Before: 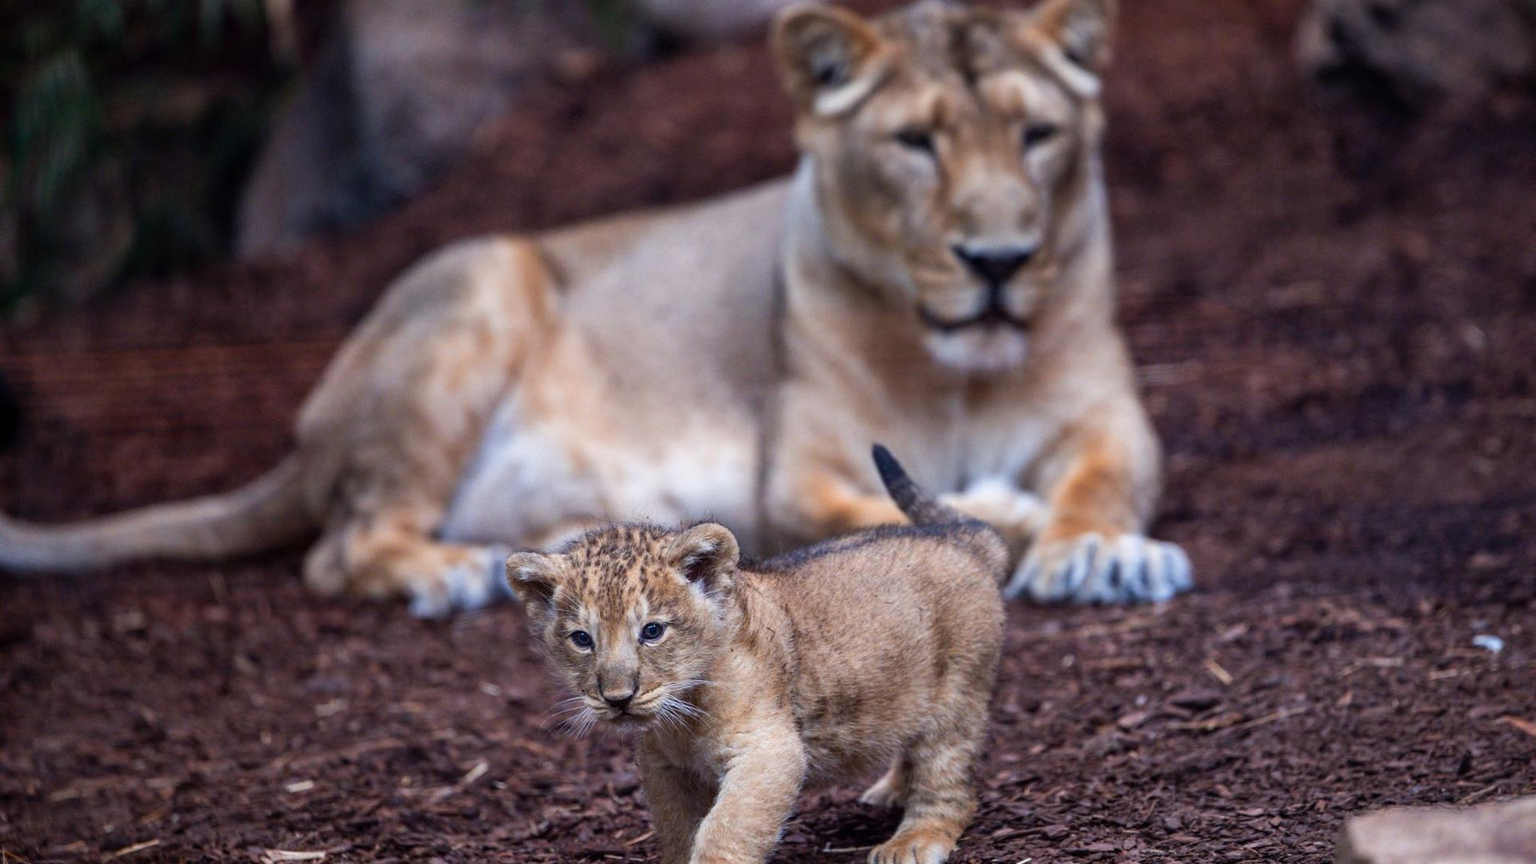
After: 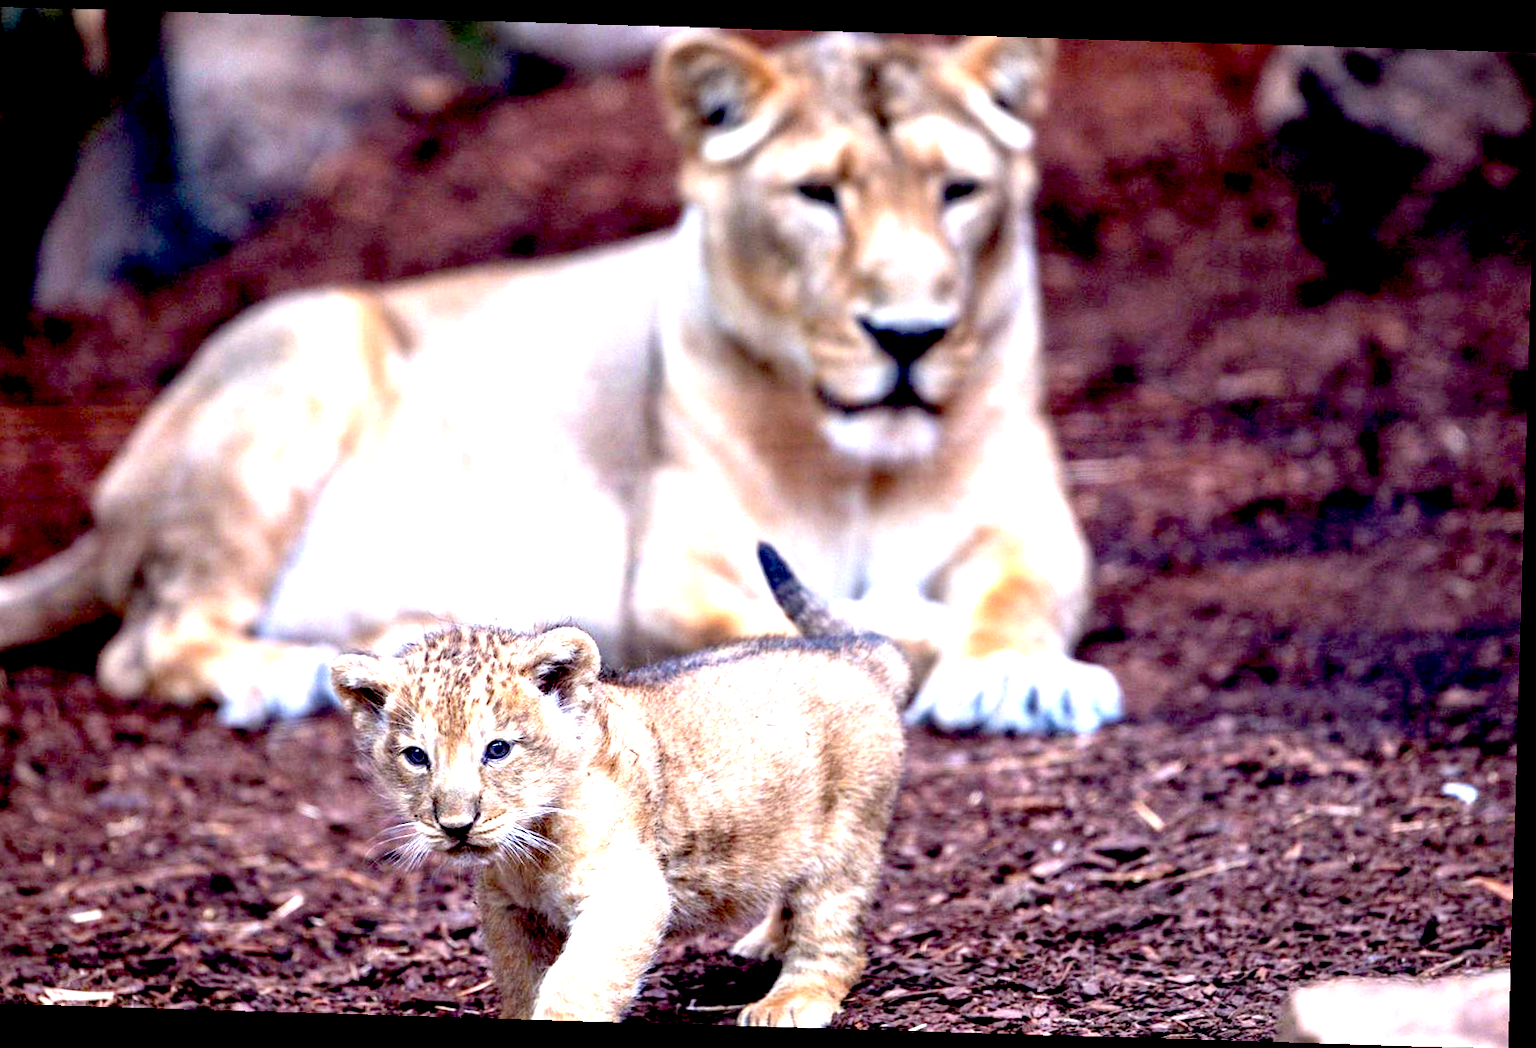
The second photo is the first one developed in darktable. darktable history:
crop and rotate: left 14.584%
rotate and perspective: rotation 1.72°, automatic cropping off
exposure: black level correction 0.016, exposure 1.774 EV, compensate highlight preservation false
